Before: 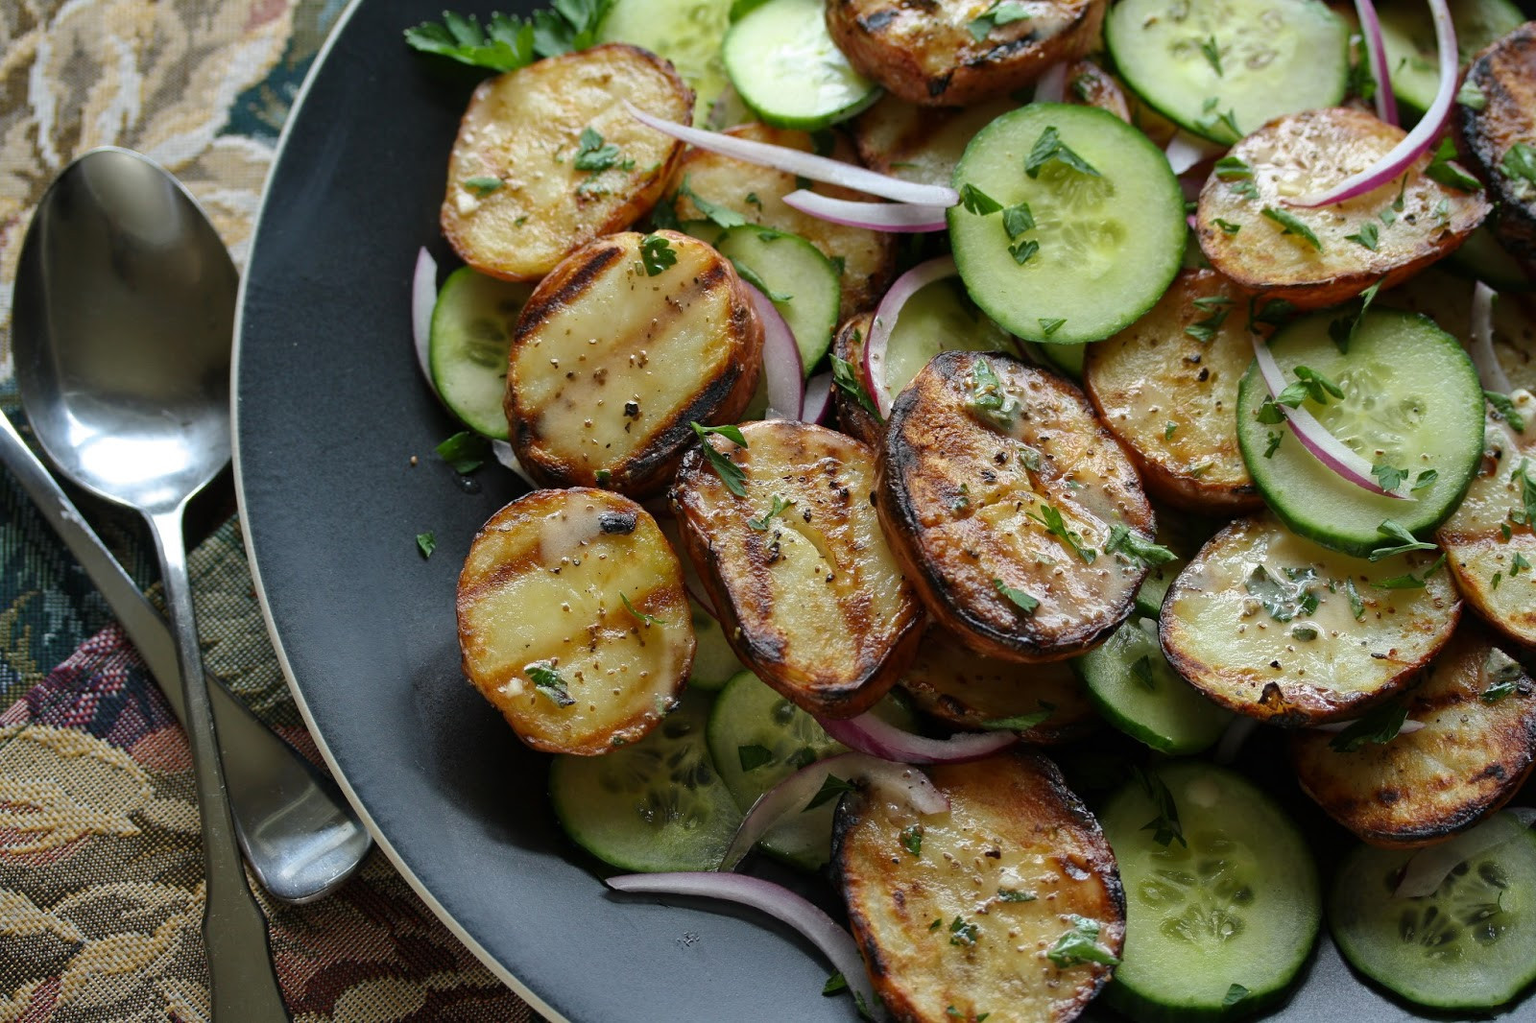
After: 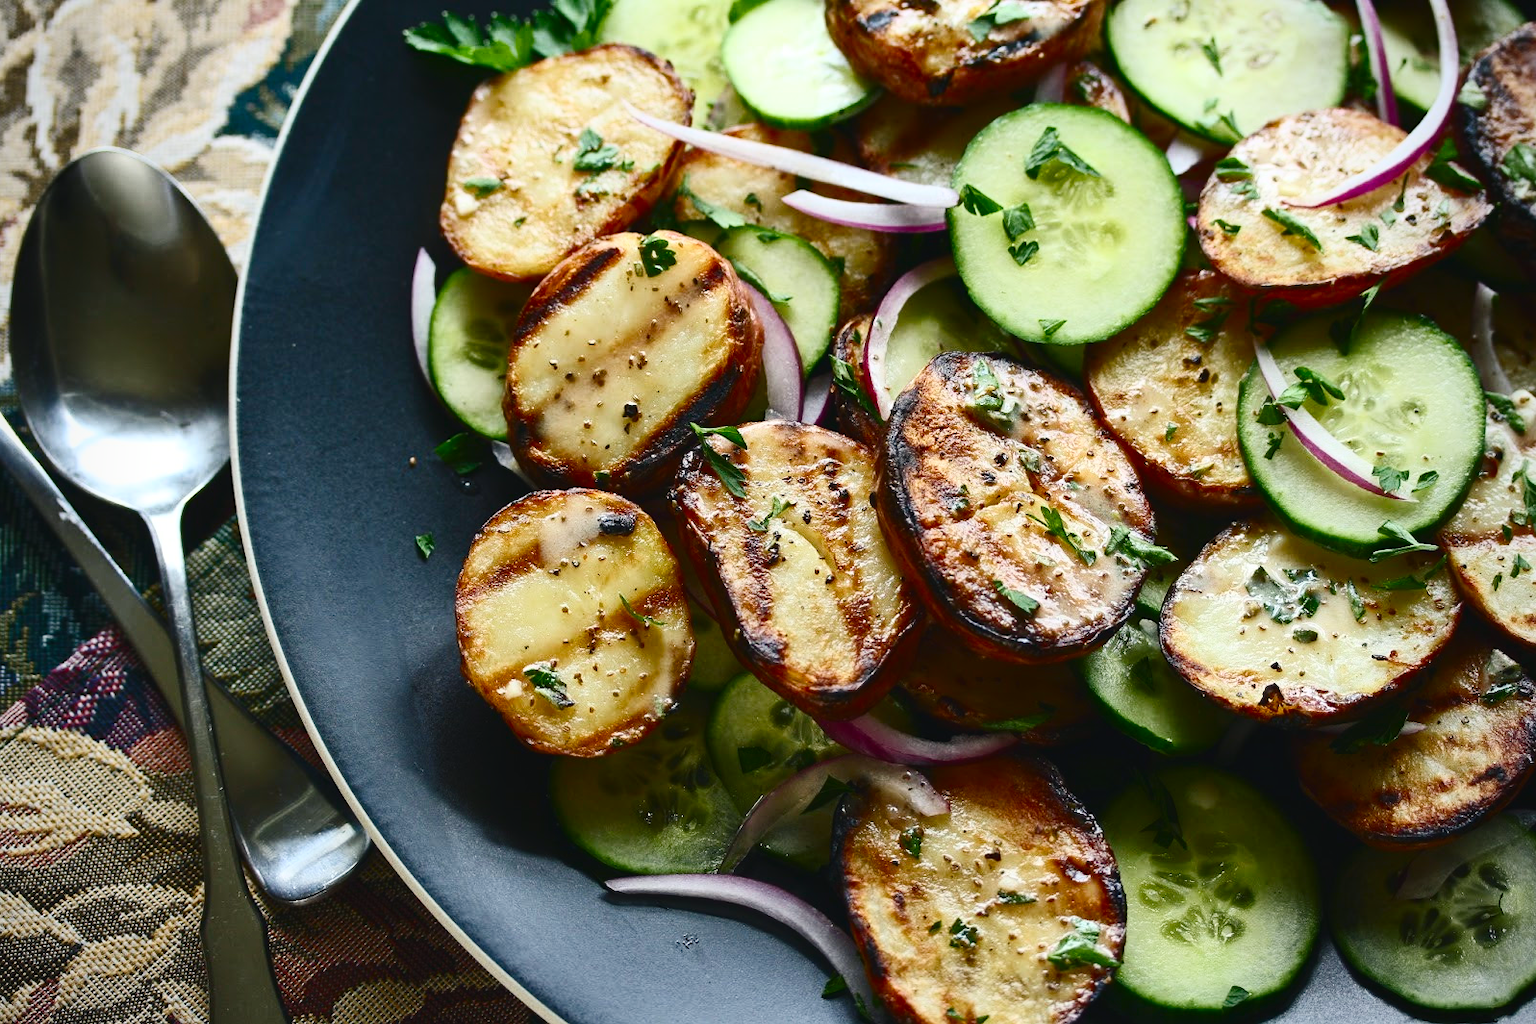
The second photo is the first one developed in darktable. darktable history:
color balance rgb: shadows lift › chroma 2.014%, shadows lift › hue 248.21°, global offset › luminance 0.73%, perceptual saturation grading › global saturation 20%, perceptual saturation grading › highlights -49.496%, perceptual saturation grading › shadows 24.069%
crop and rotate: left 0.136%, bottom 0.007%
contrast brightness saturation: contrast 0.403, brightness 0.109, saturation 0.207
color correction: highlights a* -0.157, highlights b* 0.138
vignetting: fall-off radius 81.16%
